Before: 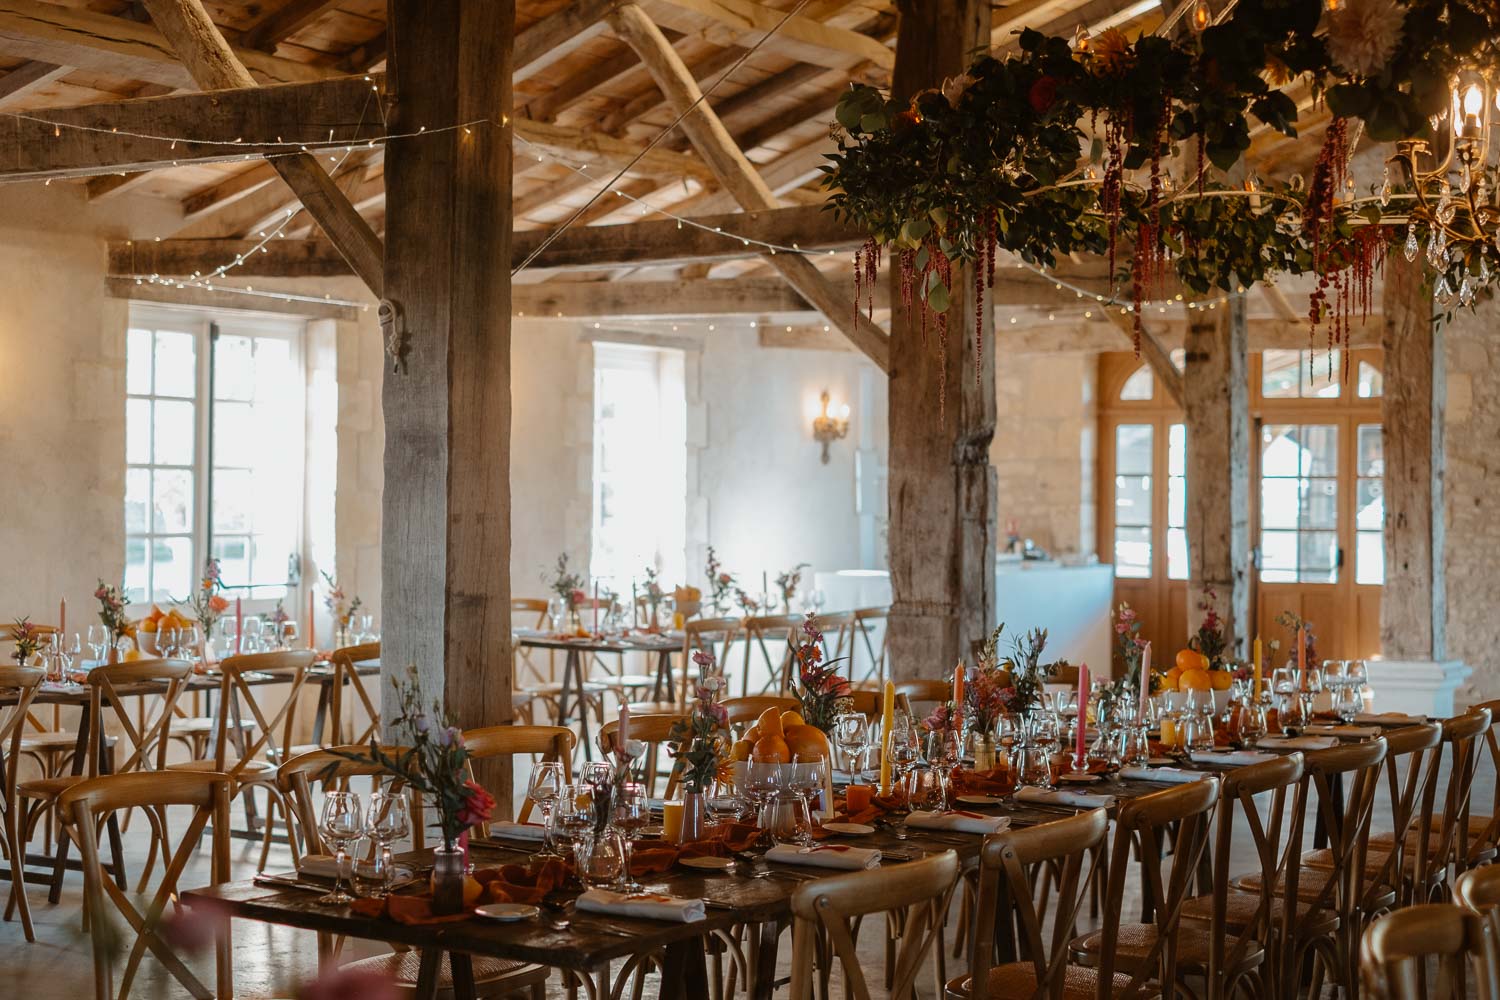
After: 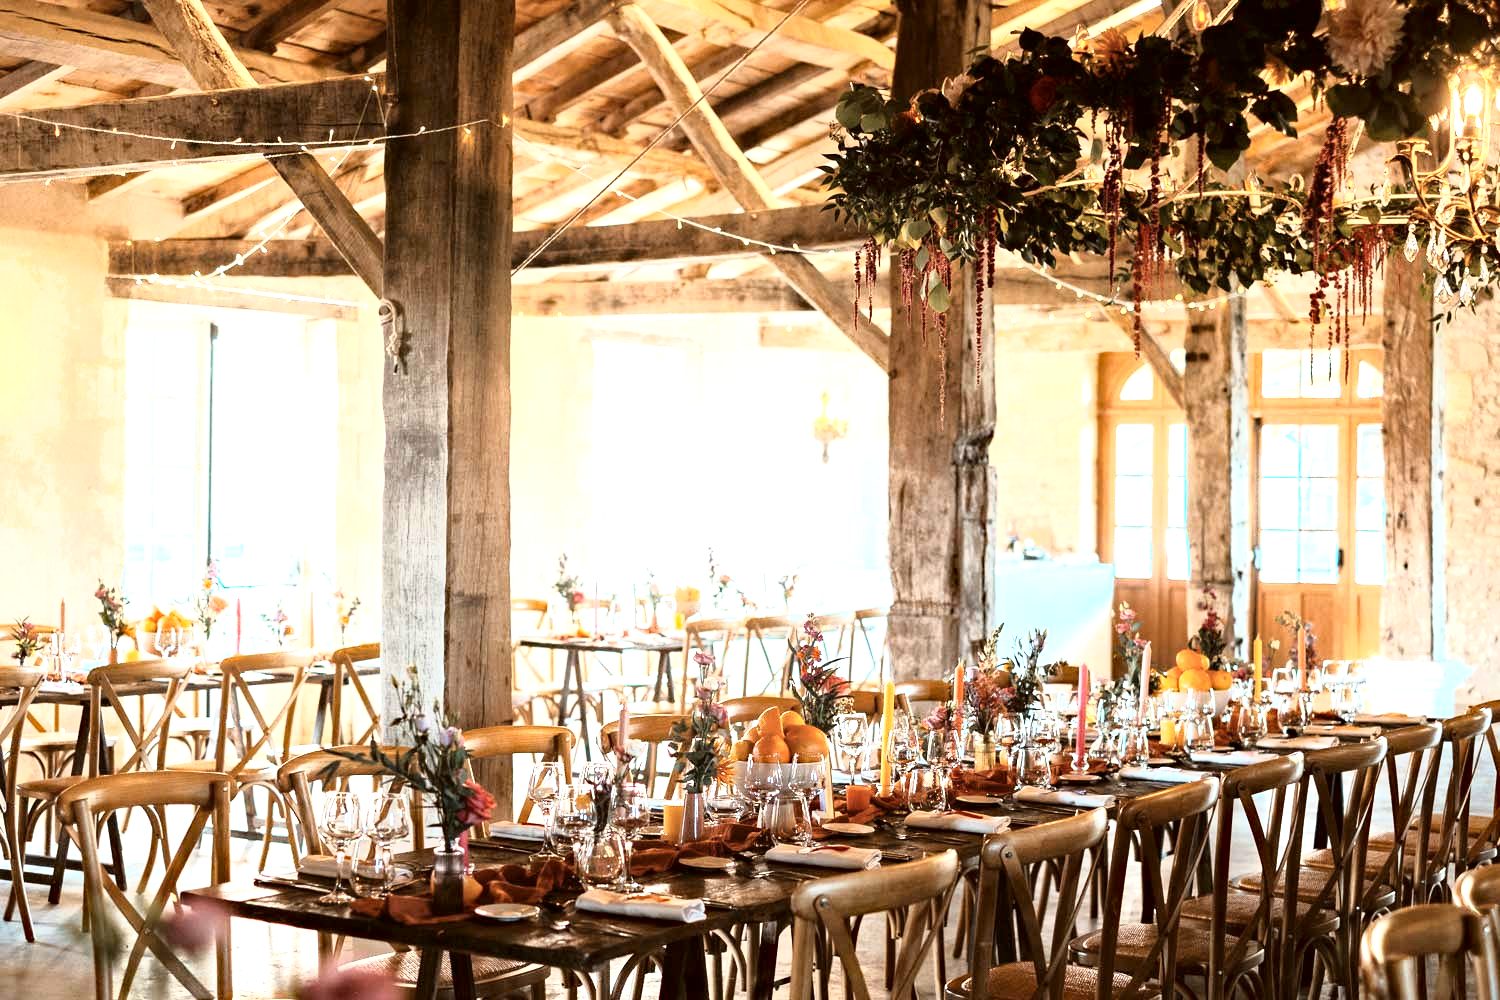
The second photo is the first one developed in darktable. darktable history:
haze removal: compatibility mode true, adaptive false
shadows and highlights: shadows -20.44, white point adjustment -1.96, highlights -34.98
tone curve: curves: ch0 [(0, 0) (0.003, 0) (0.011, 0.001) (0.025, 0.002) (0.044, 0.004) (0.069, 0.006) (0.1, 0.009) (0.136, 0.03) (0.177, 0.076) (0.224, 0.13) (0.277, 0.202) (0.335, 0.28) (0.399, 0.367) (0.468, 0.46) (0.543, 0.562) (0.623, 0.67) (0.709, 0.787) (0.801, 0.889) (0.898, 0.972) (1, 1)], color space Lab, independent channels, preserve colors none
exposure: black level correction 0, exposure 1.994 EV, compensate highlight preservation false
color correction: highlights b* -0.02, saturation 0.782
